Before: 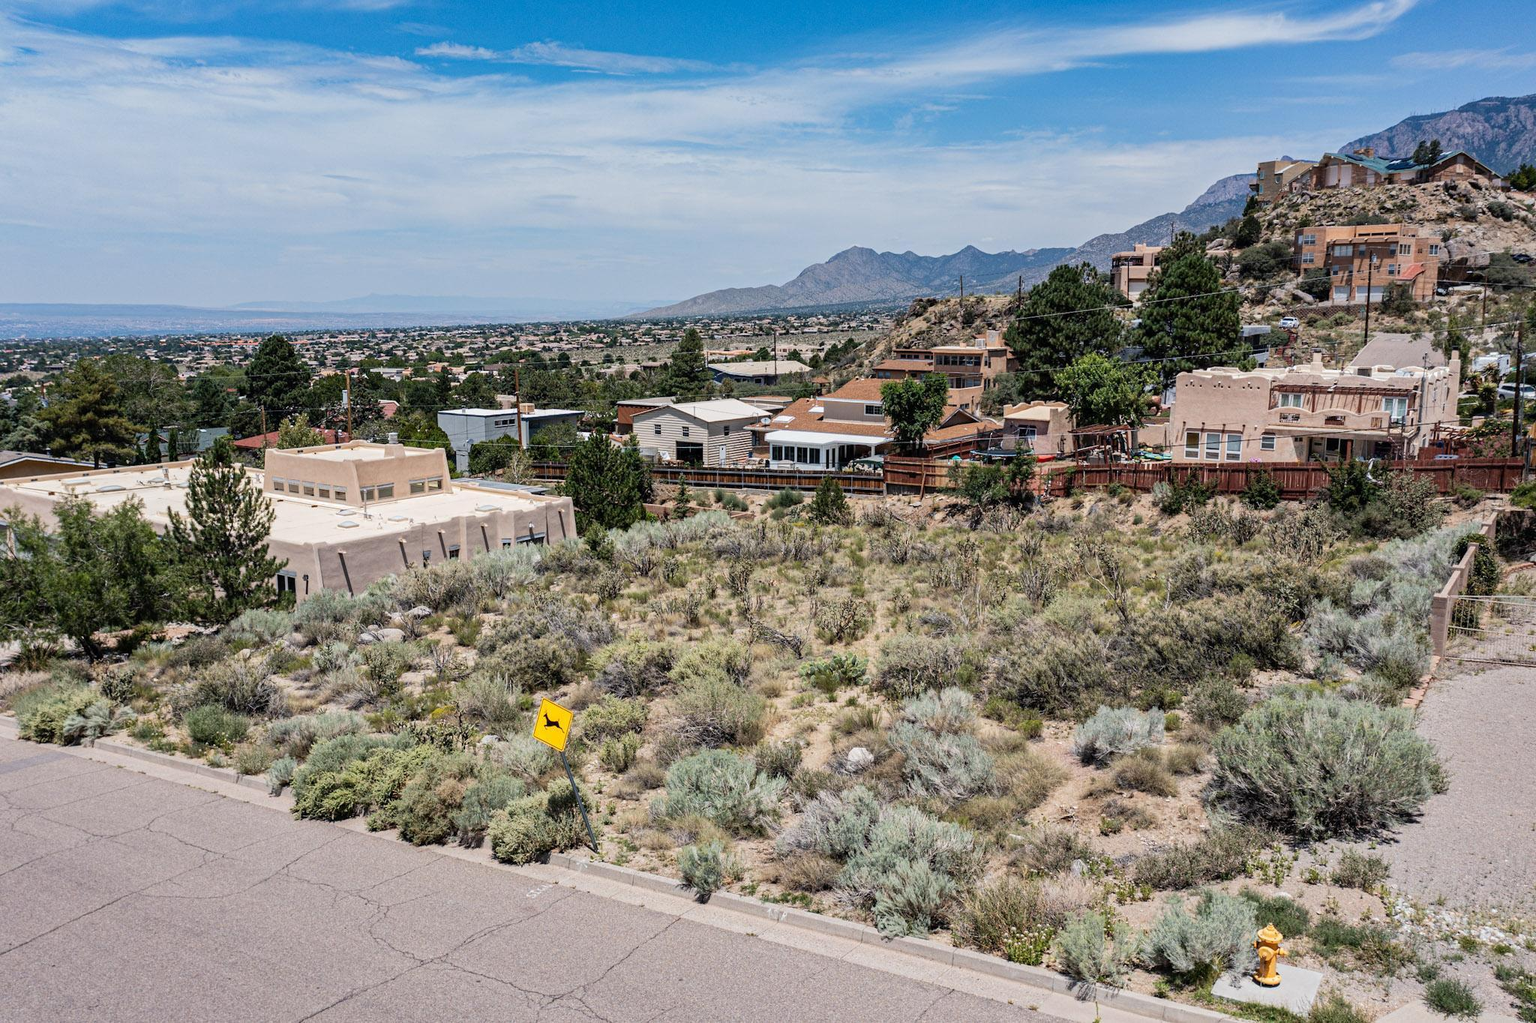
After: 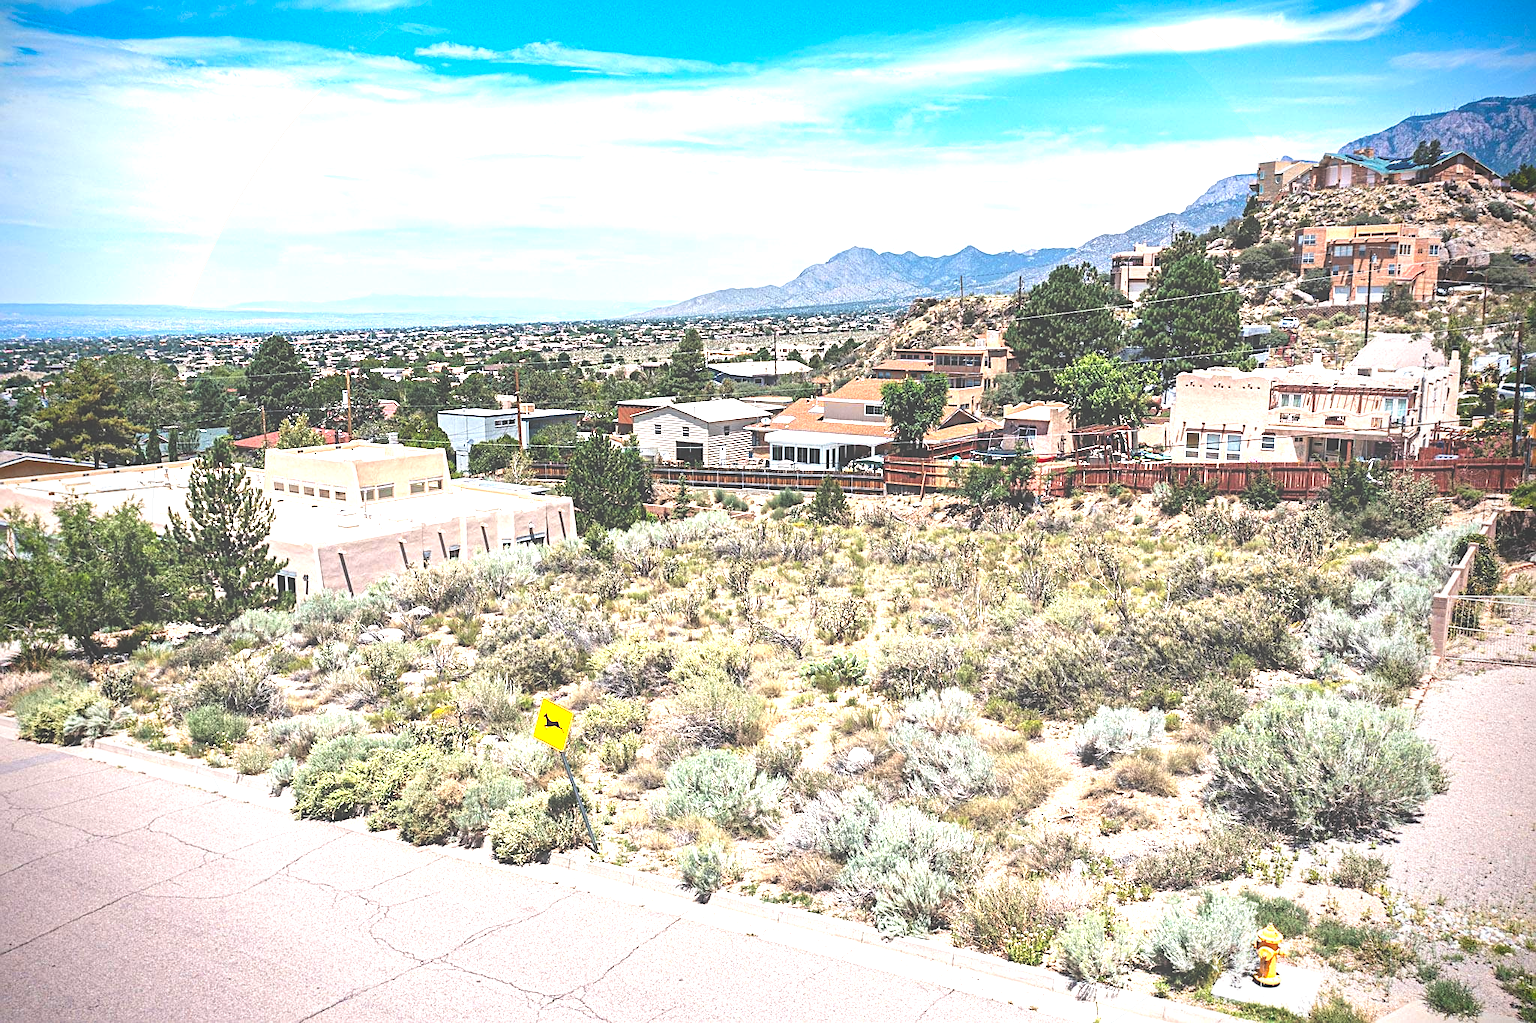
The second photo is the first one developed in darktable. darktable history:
exposure: black level correction -0.024, exposure 1.397 EV, compensate highlight preservation false
vignetting: fall-off radius 61.1%, brightness -0.984, saturation 0.493, unbound false
sharpen: on, module defaults
